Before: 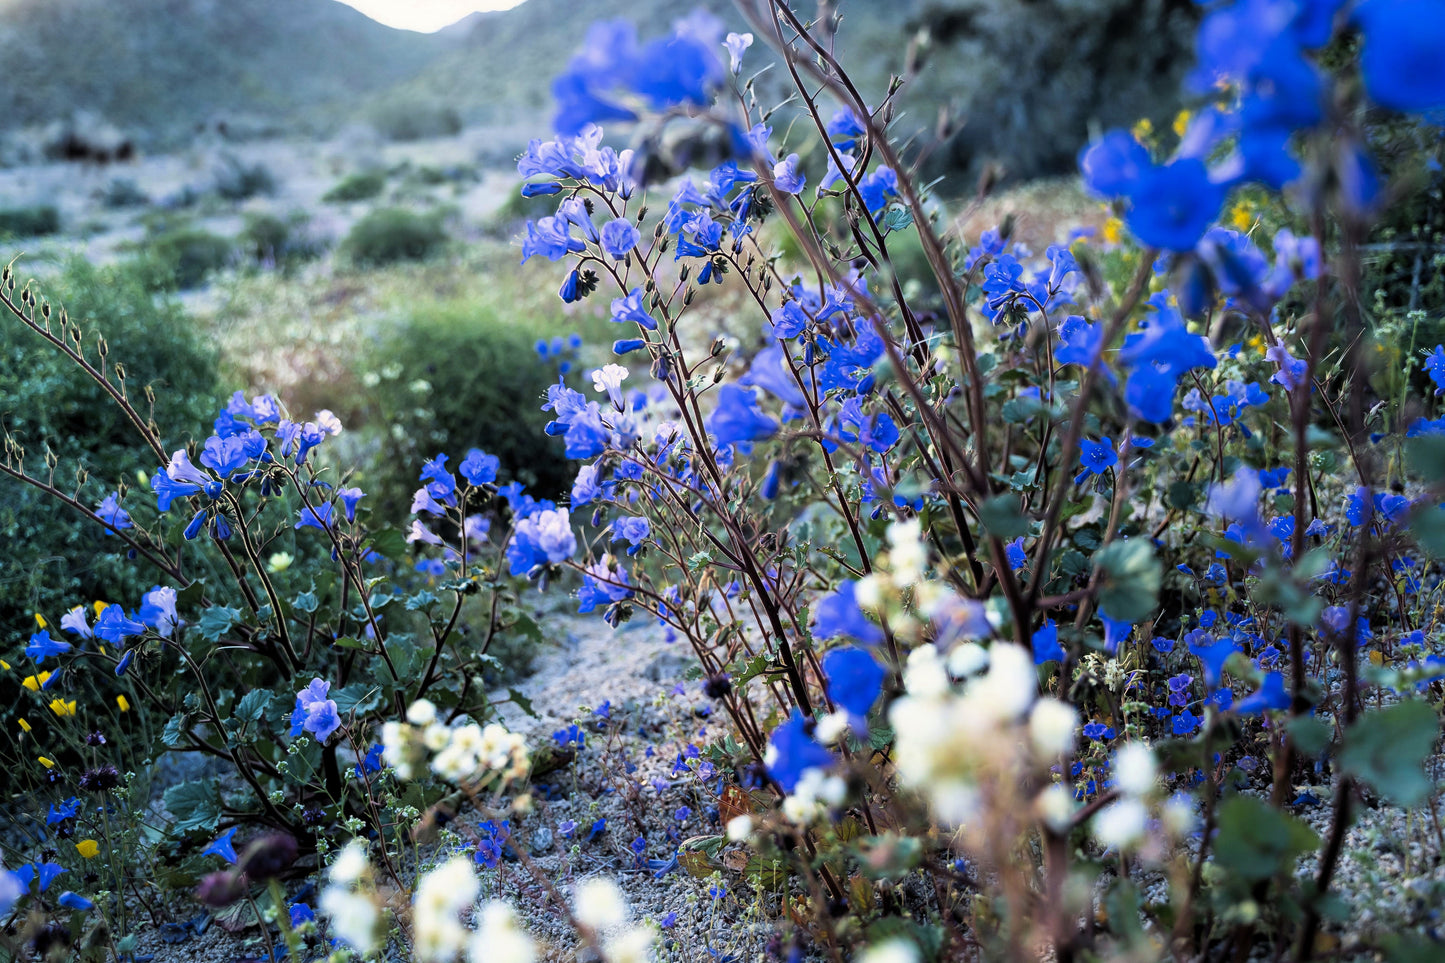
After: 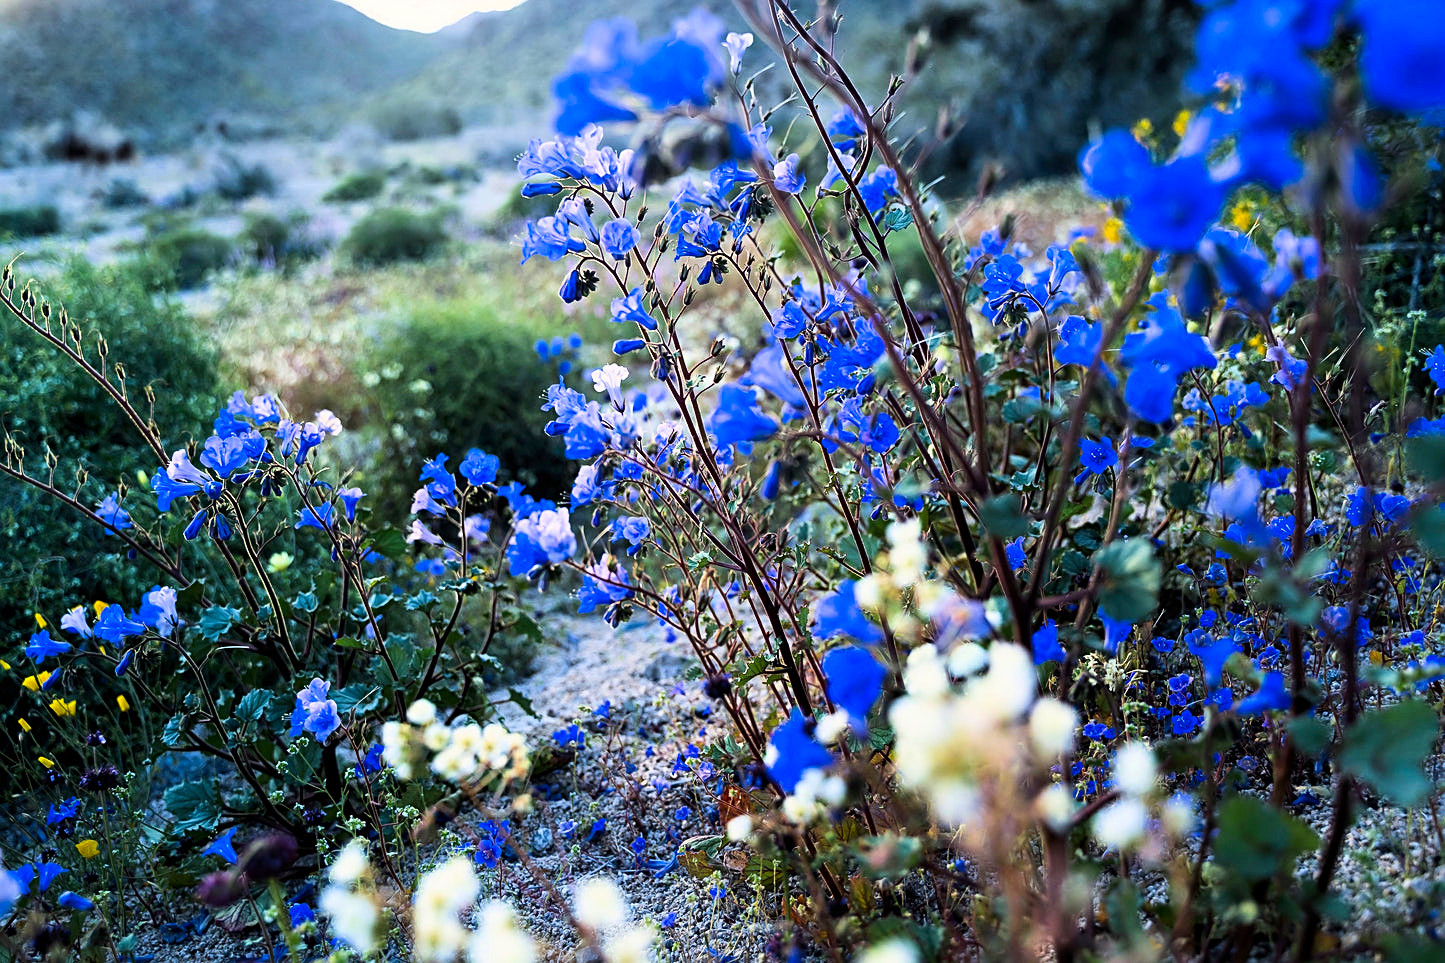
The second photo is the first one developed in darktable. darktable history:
sharpen: amount 0.497
contrast brightness saturation: contrast 0.162, saturation 0.332
